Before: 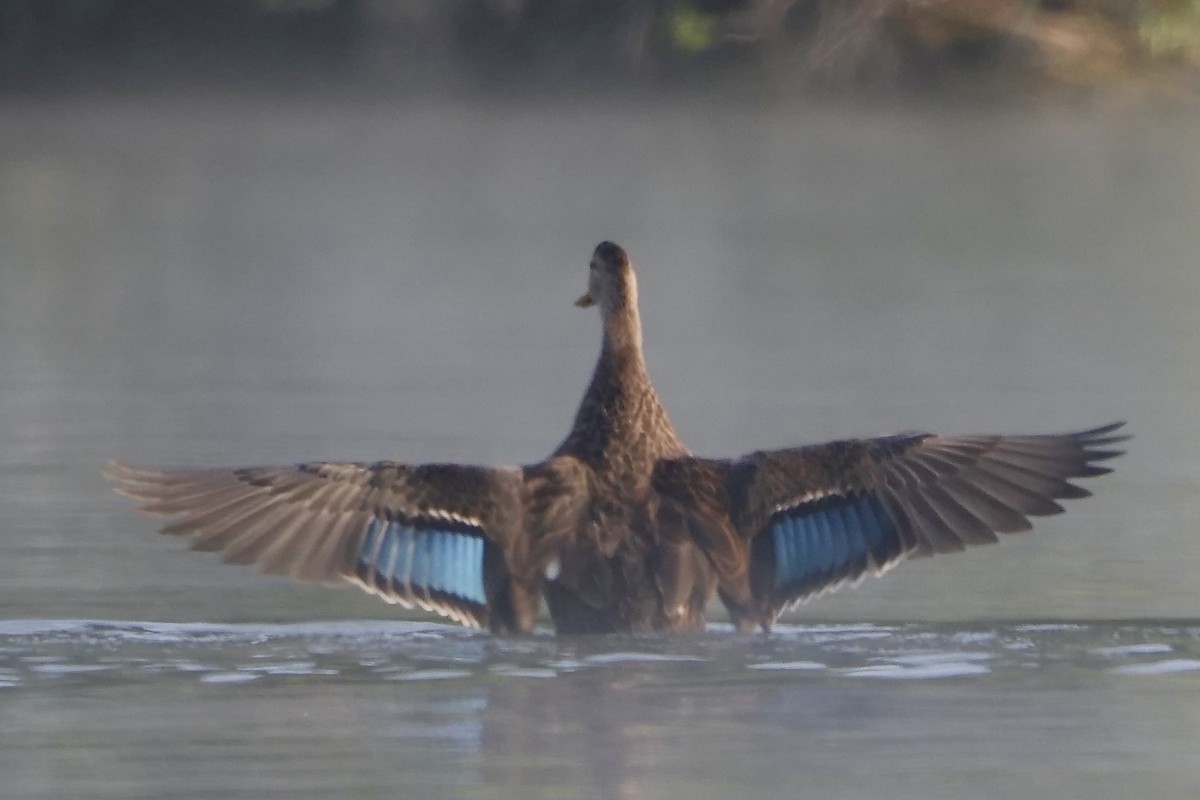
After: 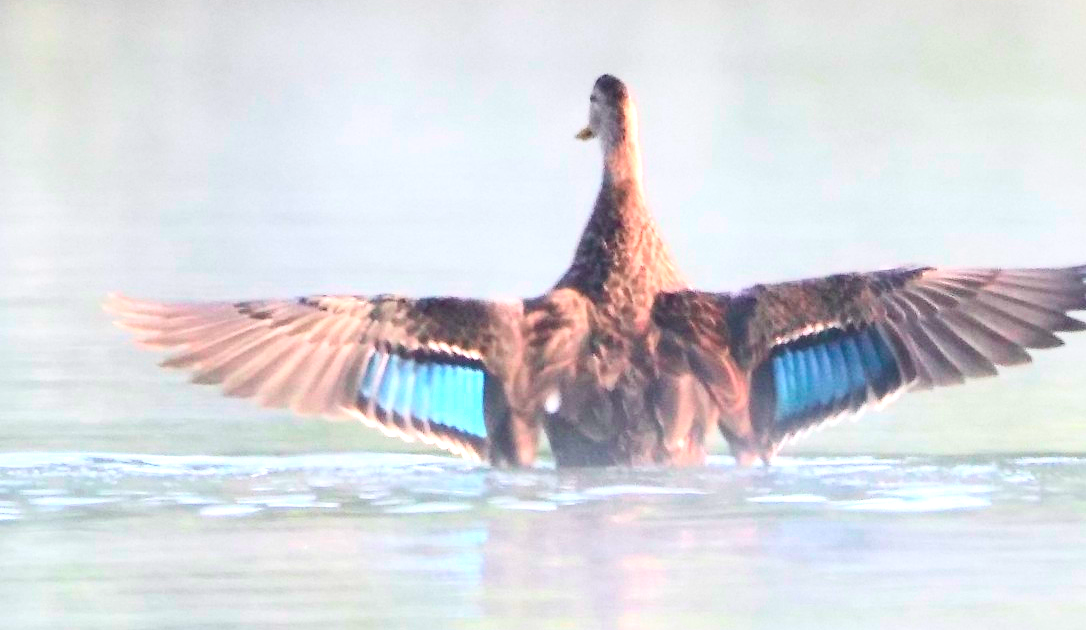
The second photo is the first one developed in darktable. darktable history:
color contrast: green-magenta contrast 1.73, blue-yellow contrast 1.15
crop: top 20.916%, right 9.437%, bottom 0.316%
contrast brightness saturation: contrast 0.28
exposure: black level correction 0, exposure 1.7 EV, compensate exposure bias true, compensate highlight preservation false
